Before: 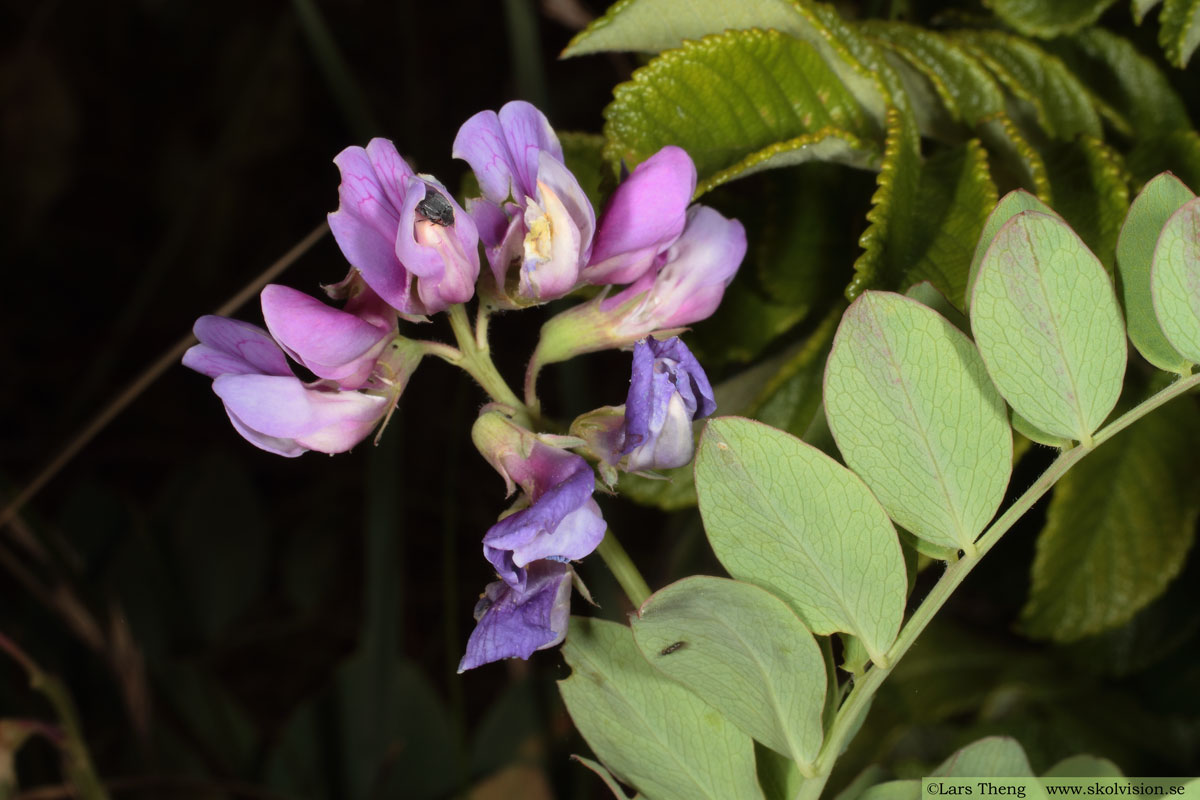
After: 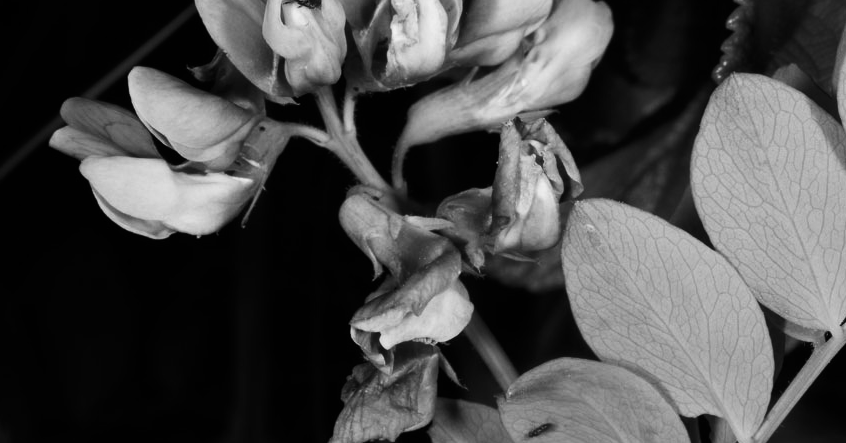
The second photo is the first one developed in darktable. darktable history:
crop: left 11.126%, top 27.325%, right 18.303%, bottom 17.274%
contrast brightness saturation: contrast 0.198, brightness -0.115, saturation 0.099
color calibration: output gray [0.21, 0.42, 0.37, 0], gray › normalize channels true, illuminant Planckian (black body), adaptation linear Bradford (ICC v4), x 0.36, y 0.366, temperature 4480.49 K, gamut compression 0.018
